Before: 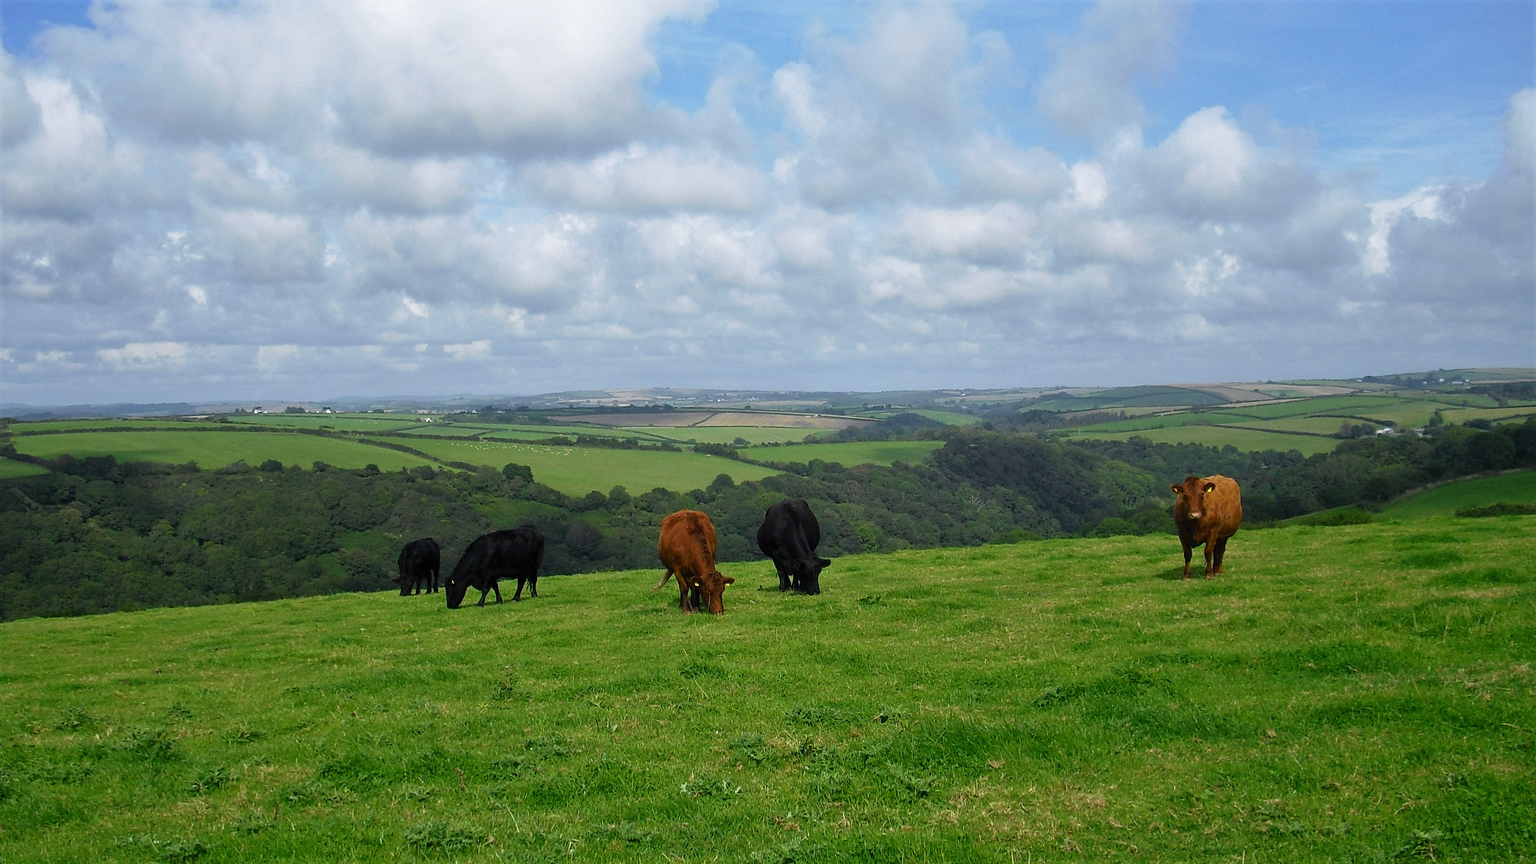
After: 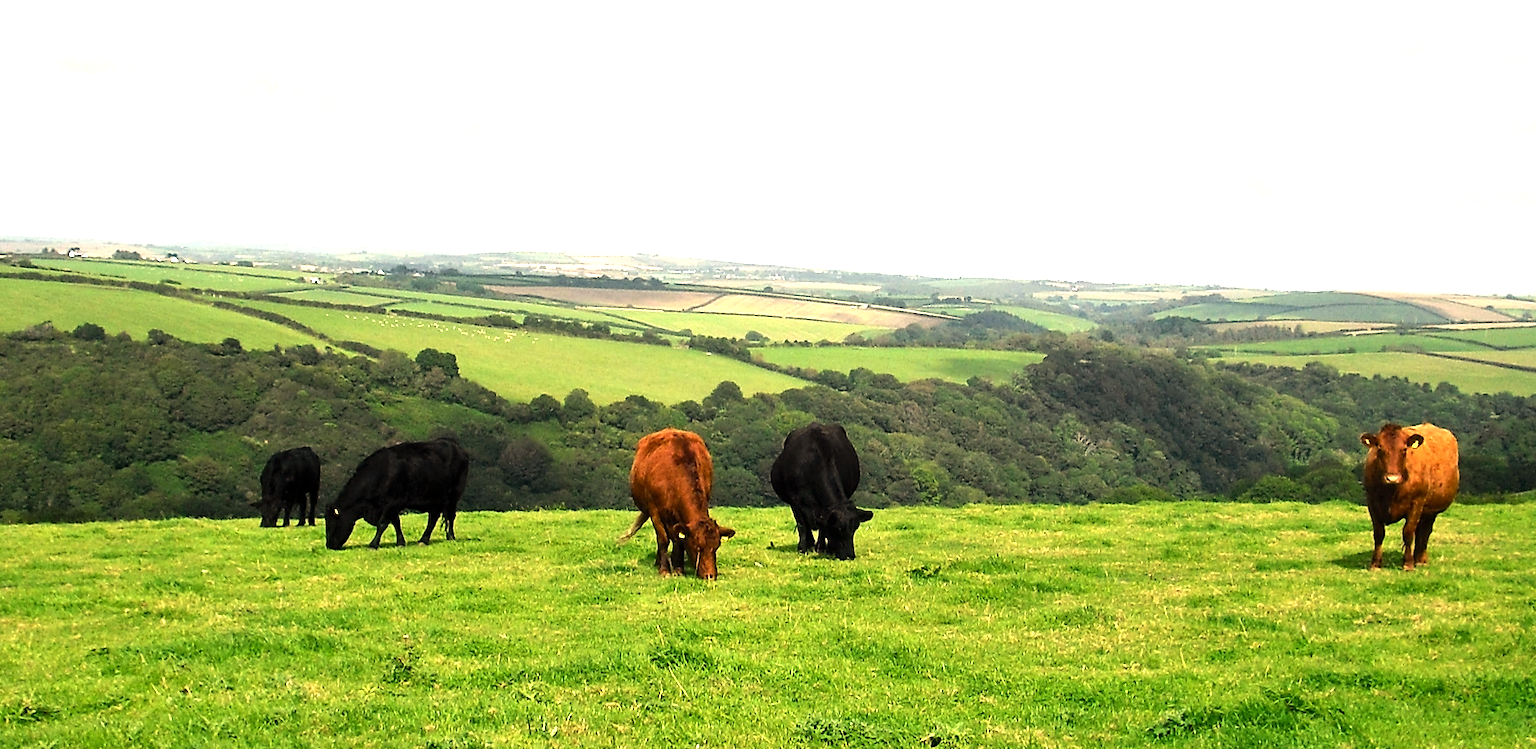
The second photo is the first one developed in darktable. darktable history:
rotate and perspective: automatic cropping off
white balance: red 1.138, green 0.996, blue 0.812
crop and rotate: angle -3.37°, left 9.79%, top 20.73%, right 12.42%, bottom 11.82%
exposure: black level correction 0.001, exposure 0.955 EV, compensate exposure bias true, compensate highlight preservation false
tone equalizer: -8 EV -0.75 EV, -7 EV -0.7 EV, -6 EV -0.6 EV, -5 EV -0.4 EV, -3 EV 0.4 EV, -2 EV 0.6 EV, -1 EV 0.7 EV, +0 EV 0.75 EV, edges refinement/feathering 500, mask exposure compensation -1.57 EV, preserve details no
